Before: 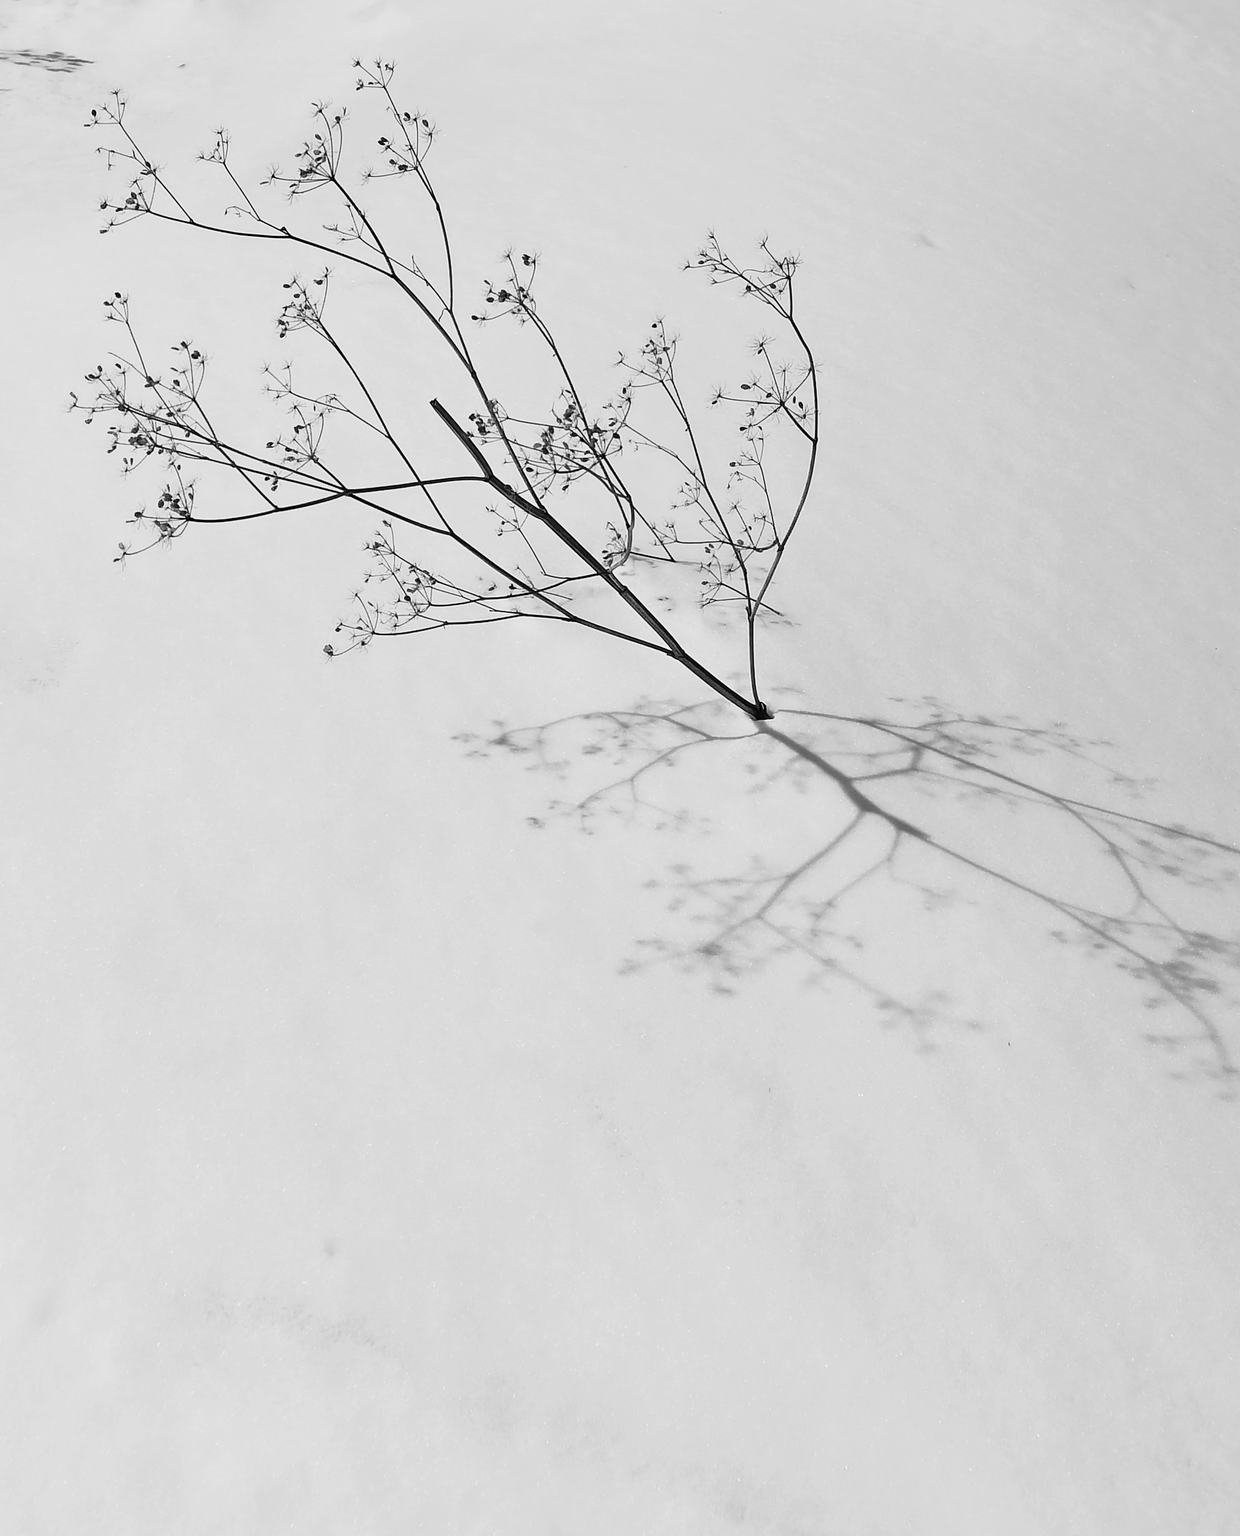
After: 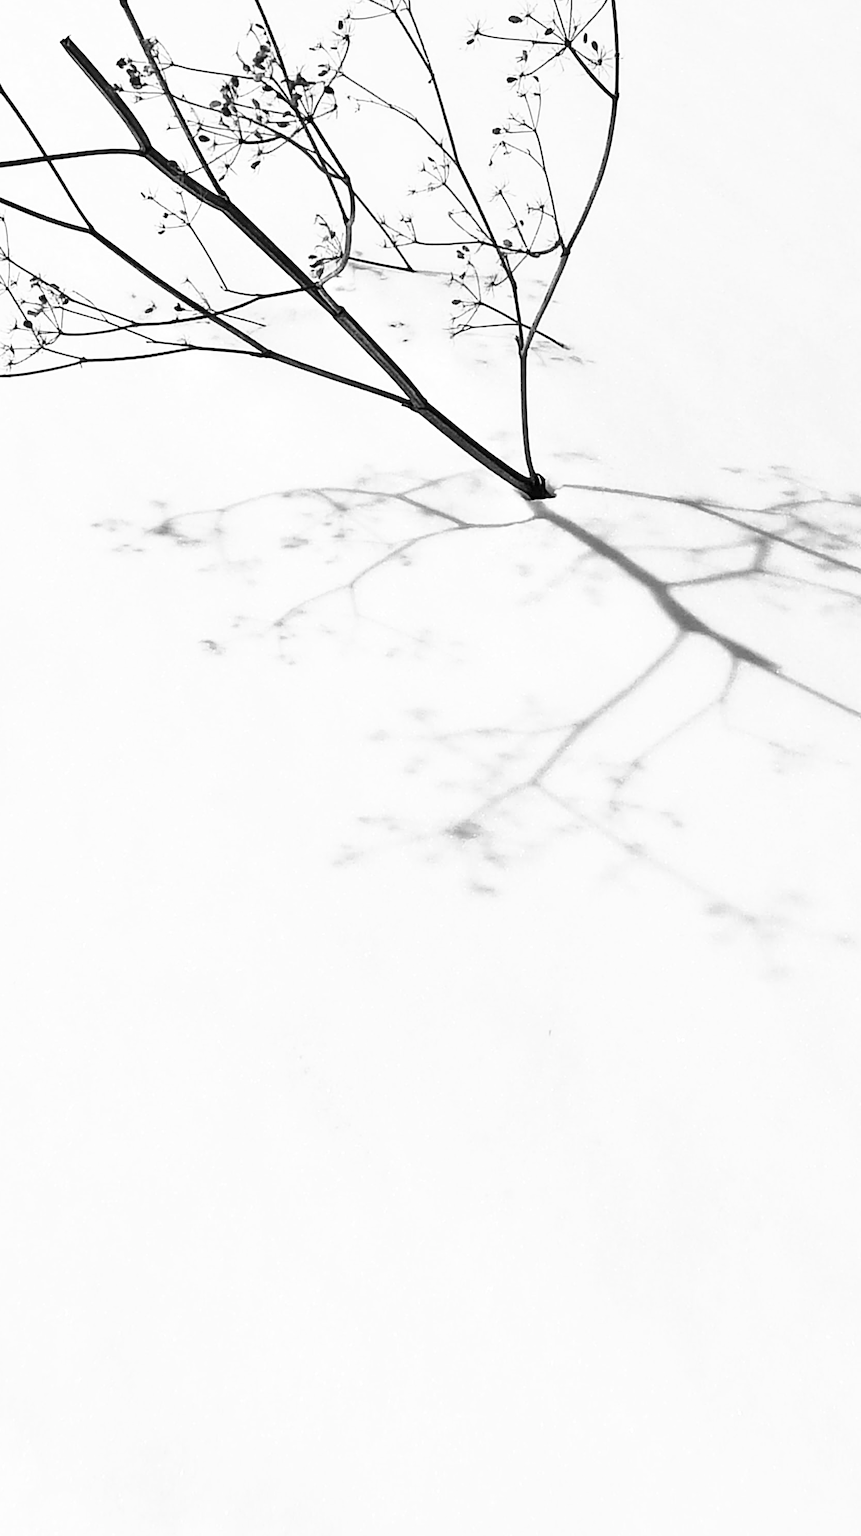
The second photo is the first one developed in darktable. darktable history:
crop: left 31.318%, top 24.332%, right 20.418%, bottom 6.253%
tone equalizer: -8 EV -0.445 EV, -7 EV -0.373 EV, -6 EV -0.317 EV, -5 EV -0.206 EV, -3 EV 0.219 EV, -2 EV 0.36 EV, -1 EV 0.401 EV, +0 EV 0.406 EV, edges refinement/feathering 500, mask exposure compensation -1.57 EV, preserve details no
base curve: curves: ch0 [(0, 0) (0.688, 0.865) (1, 1)], preserve colors none
